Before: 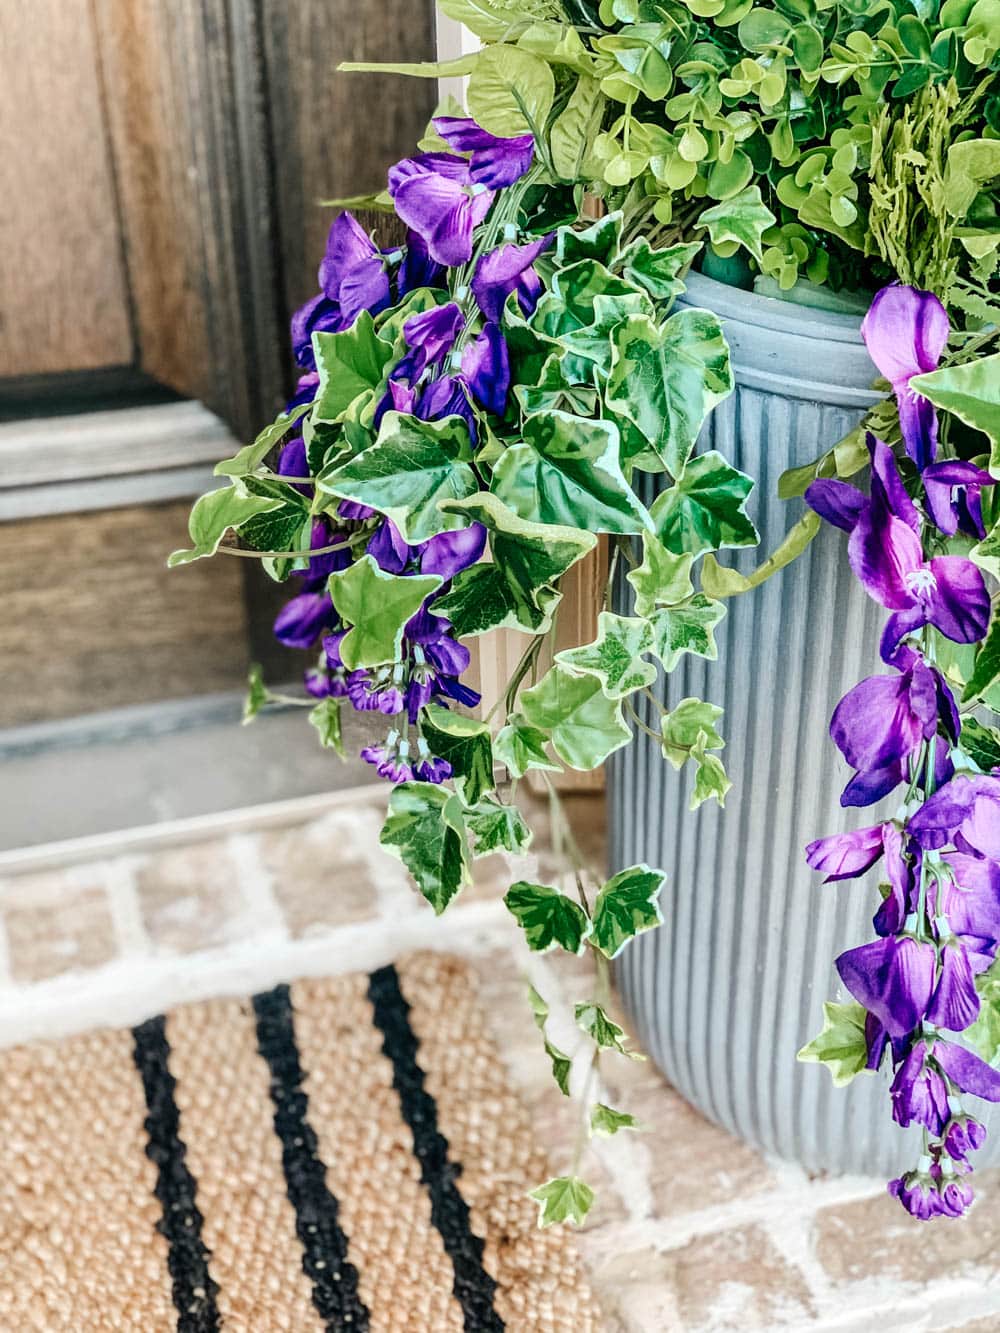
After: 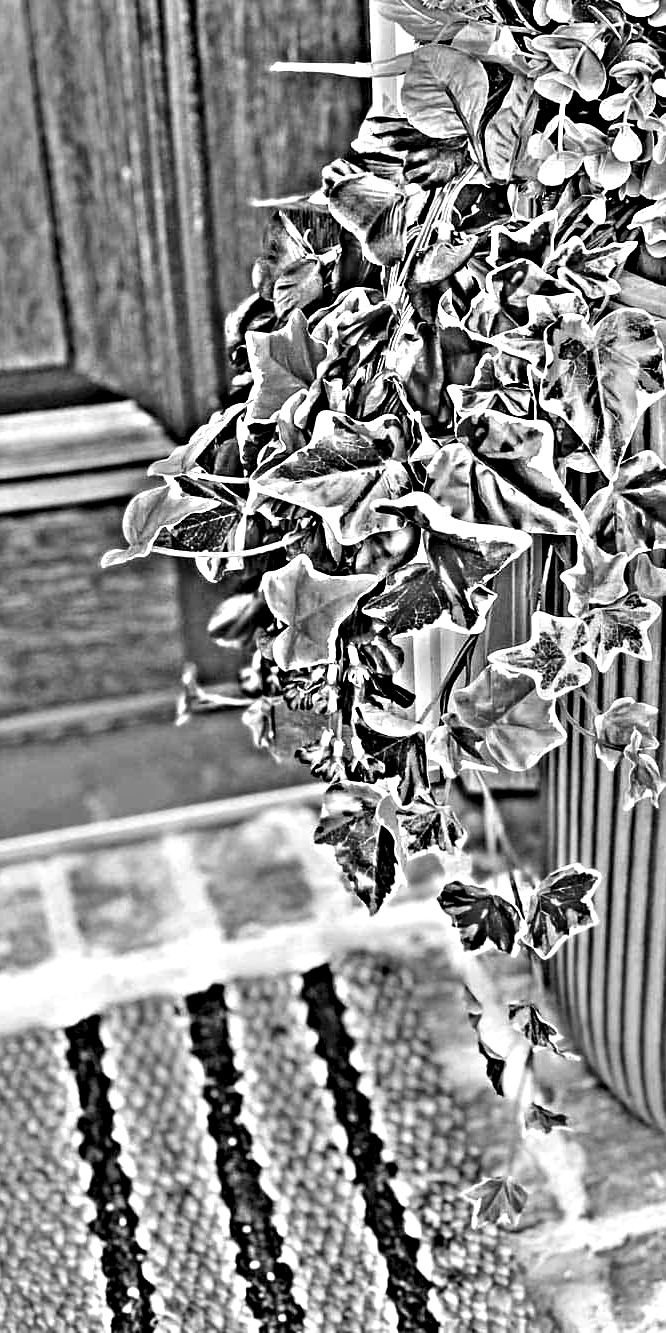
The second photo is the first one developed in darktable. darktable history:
exposure: black level correction 0, exposure 1.1 EV, compensate exposure bias true, compensate highlight preservation false
shadows and highlights: shadows 37.27, highlights -28.18, soften with gaussian
highpass: sharpness 49.79%, contrast boost 49.79%
crop and rotate: left 6.617%, right 26.717%
